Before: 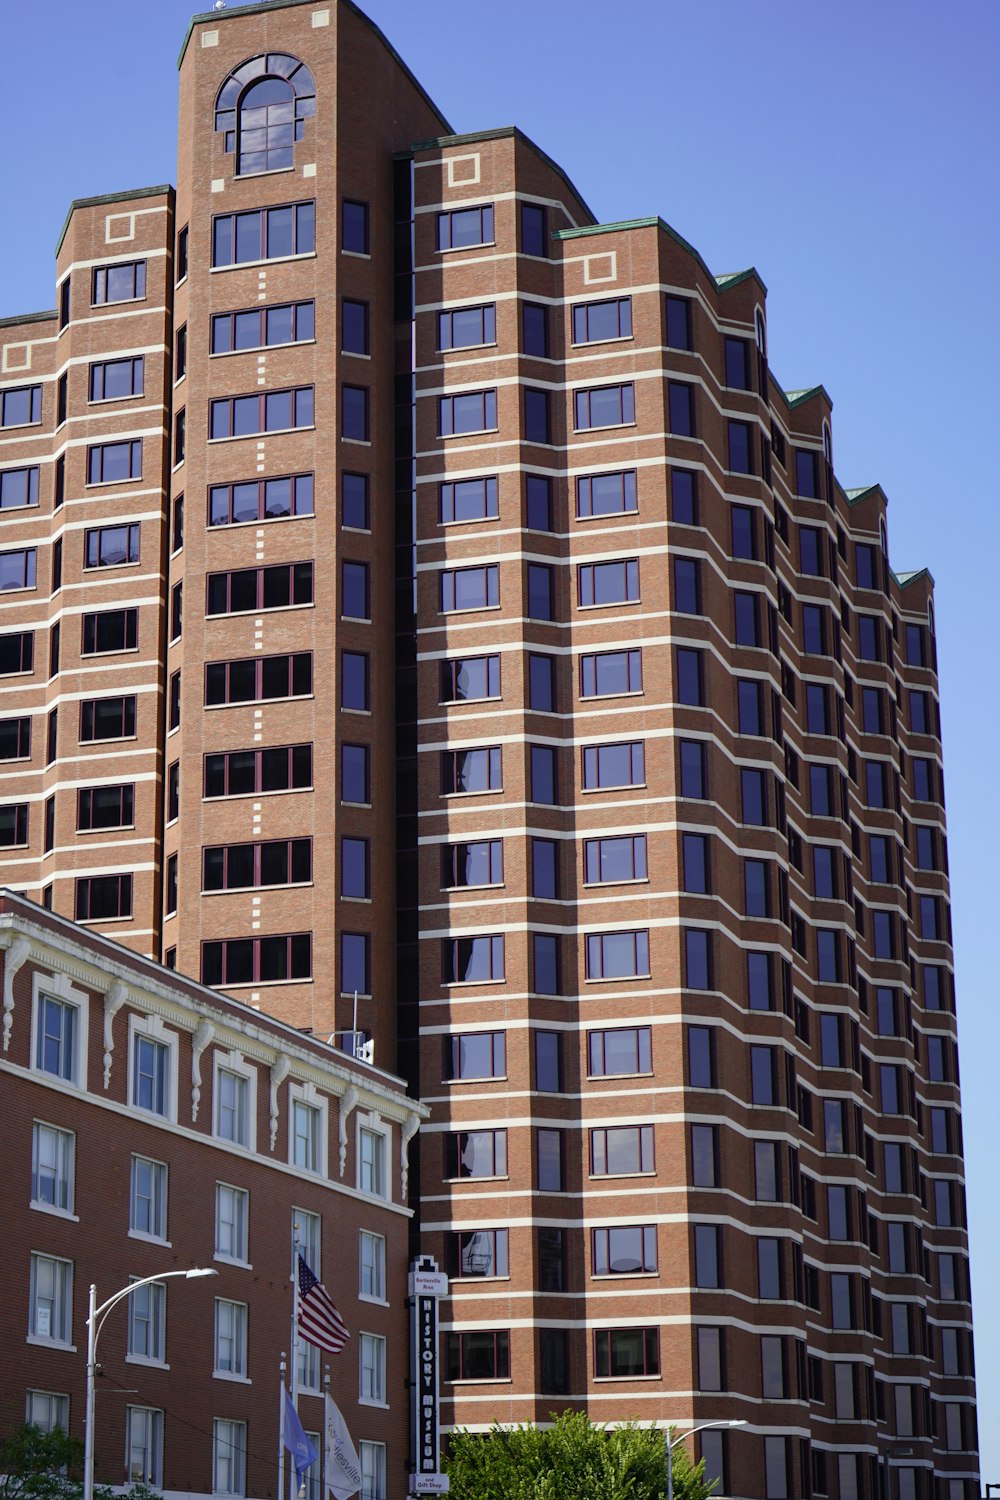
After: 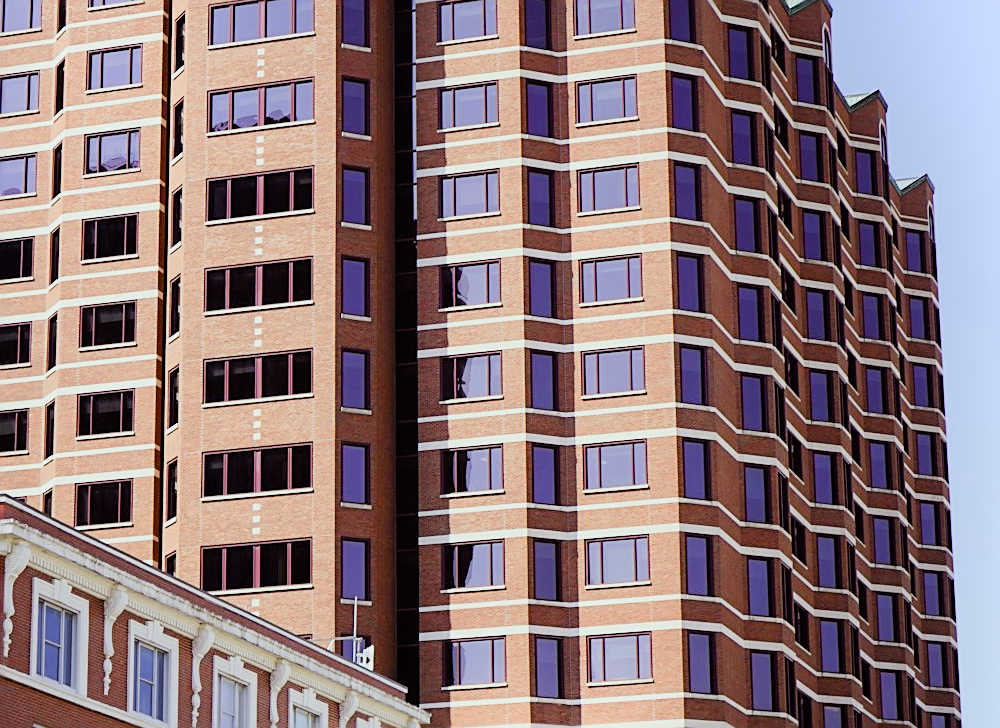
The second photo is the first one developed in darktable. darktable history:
exposure: black level correction 0, exposure 0.498 EV, compensate highlight preservation false
color balance rgb: power › chroma 1.556%, power › hue 28.89°, perceptual saturation grading › global saturation 20%, perceptual saturation grading › highlights -25.72%, perceptual saturation grading › shadows 24.99%
crop and rotate: top 26.315%, bottom 25.123%
tone equalizer: -8 EV -0.745 EV, -7 EV -0.68 EV, -6 EV -0.6 EV, -5 EV -0.409 EV, -3 EV 0.378 EV, -2 EV 0.6 EV, -1 EV 0.694 EV, +0 EV 0.769 EV, smoothing diameter 25%, edges refinement/feathering 11.91, preserve details guided filter
shadows and highlights: shadows -53.44, highlights 85.2, soften with gaussian
filmic rgb: black relative exposure -6.93 EV, white relative exposure 5.69 EV, hardness 2.85
sharpen: on, module defaults
